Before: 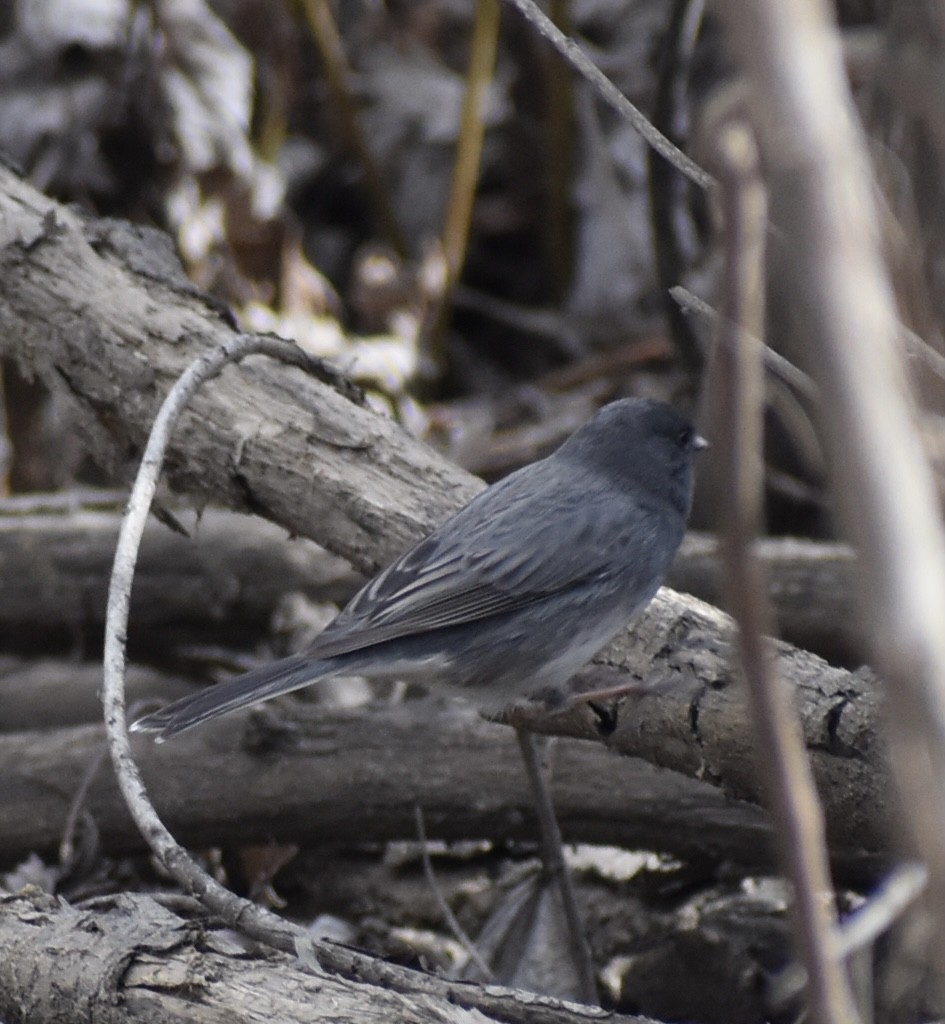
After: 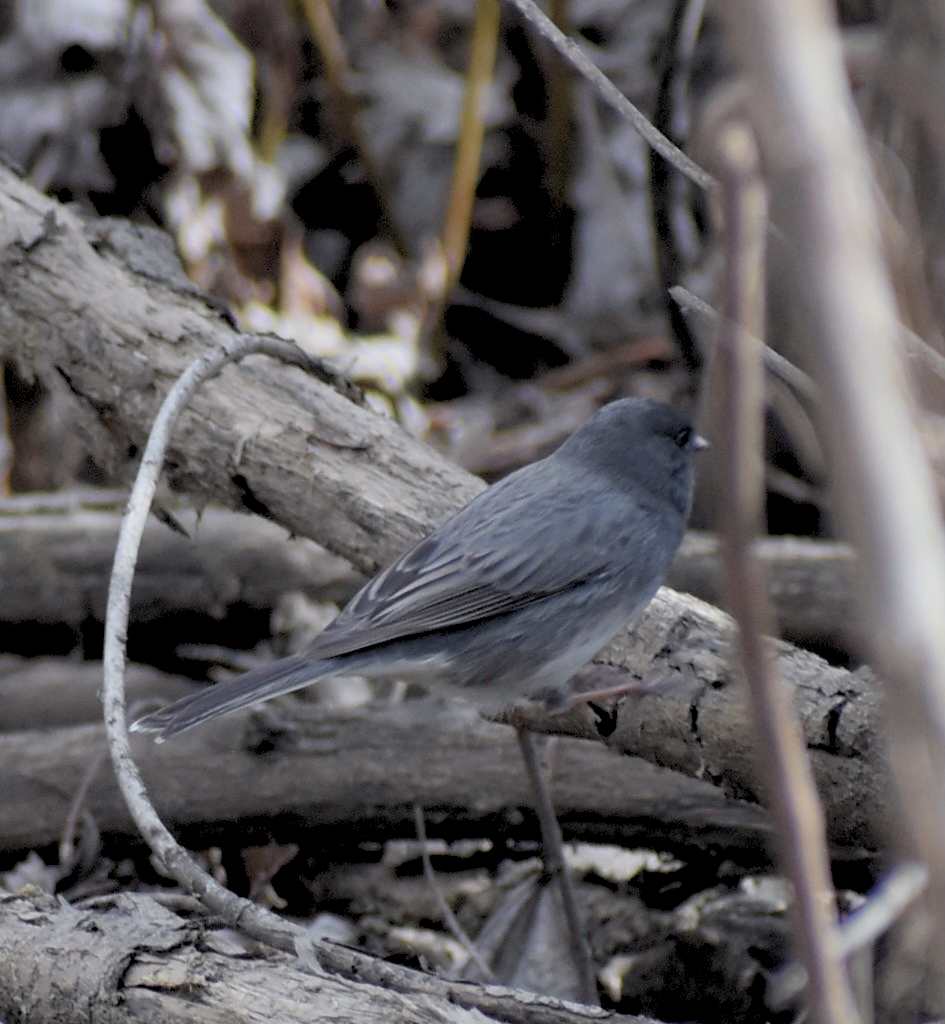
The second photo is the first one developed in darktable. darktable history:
white balance: red 0.988, blue 1.017
rgb levels: preserve colors sum RGB, levels [[0.038, 0.433, 0.934], [0, 0.5, 1], [0, 0.5, 1]]
contrast brightness saturation: saturation -0.04
